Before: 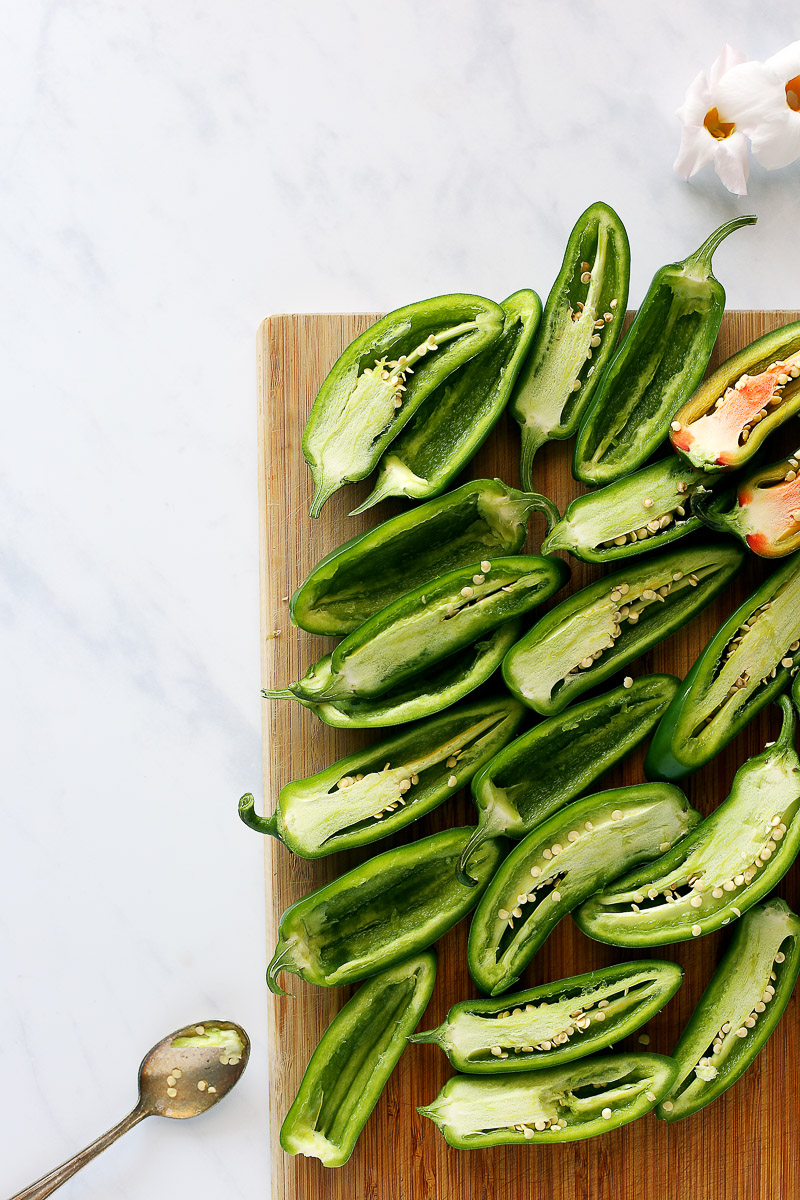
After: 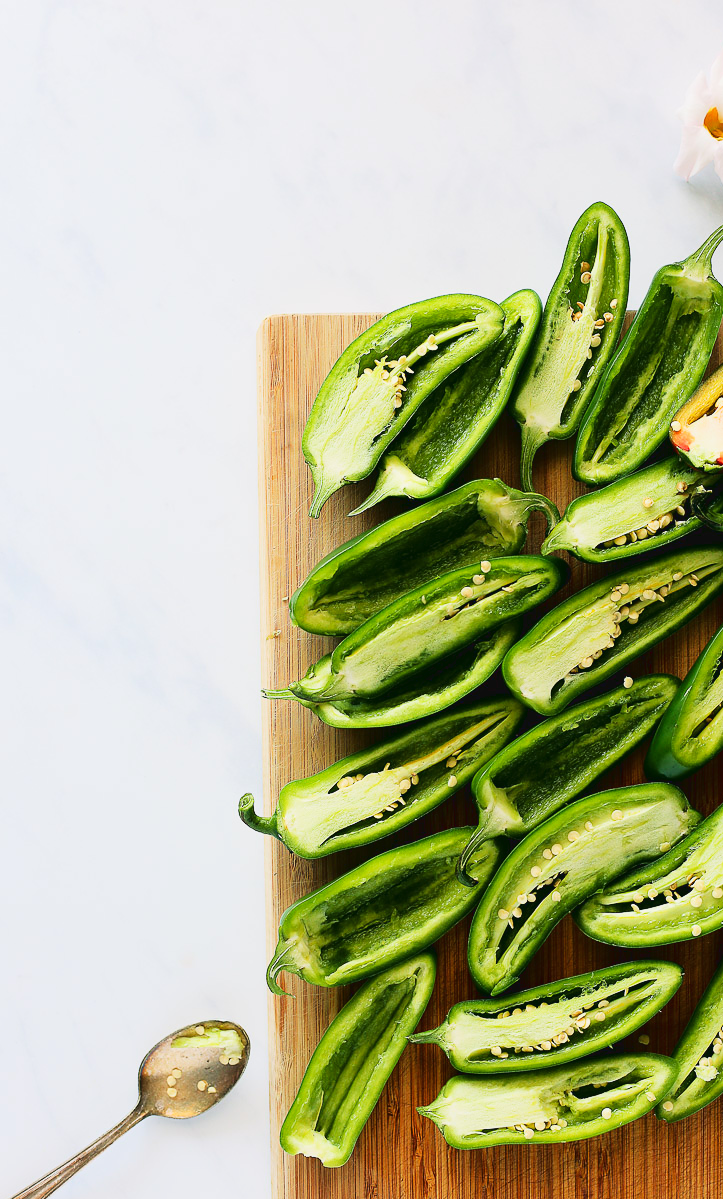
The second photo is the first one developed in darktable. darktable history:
crop: right 9.522%, bottom 0.05%
tone curve: curves: ch0 [(0, 0.037) (0.045, 0.055) (0.155, 0.138) (0.29, 0.325) (0.428, 0.513) (0.604, 0.71) (0.824, 0.882) (1, 0.965)]; ch1 [(0, 0) (0.339, 0.334) (0.445, 0.419) (0.476, 0.454) (0.498, 0.498) (0.53, 0.515) (0.557, 0.556) (0.609, 0.649) (0.716, 0.746) (1, 1)]; ch2 [(0, 0) (0.327, 0.318) (0.417, 0.426) (0.46, 0.453) (0.502, 0.5) (0.526, 0.52) (0.554, 0.541) (0.626, 0.65) (0.749, 0.746) (1, 1)], color space Lab, linked channels, preserve colors none
